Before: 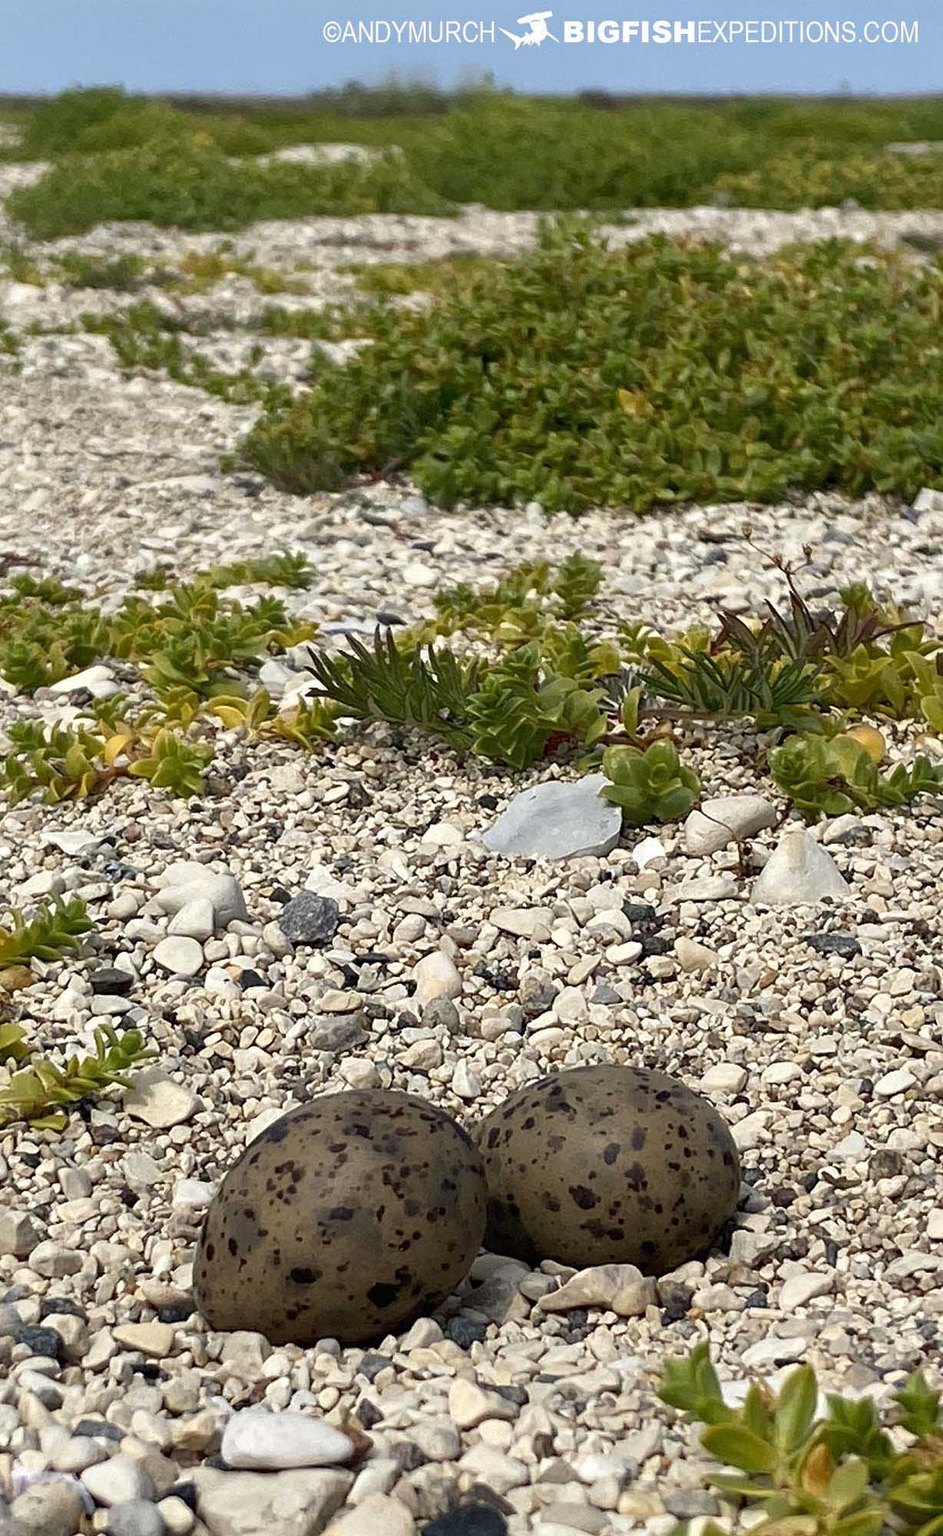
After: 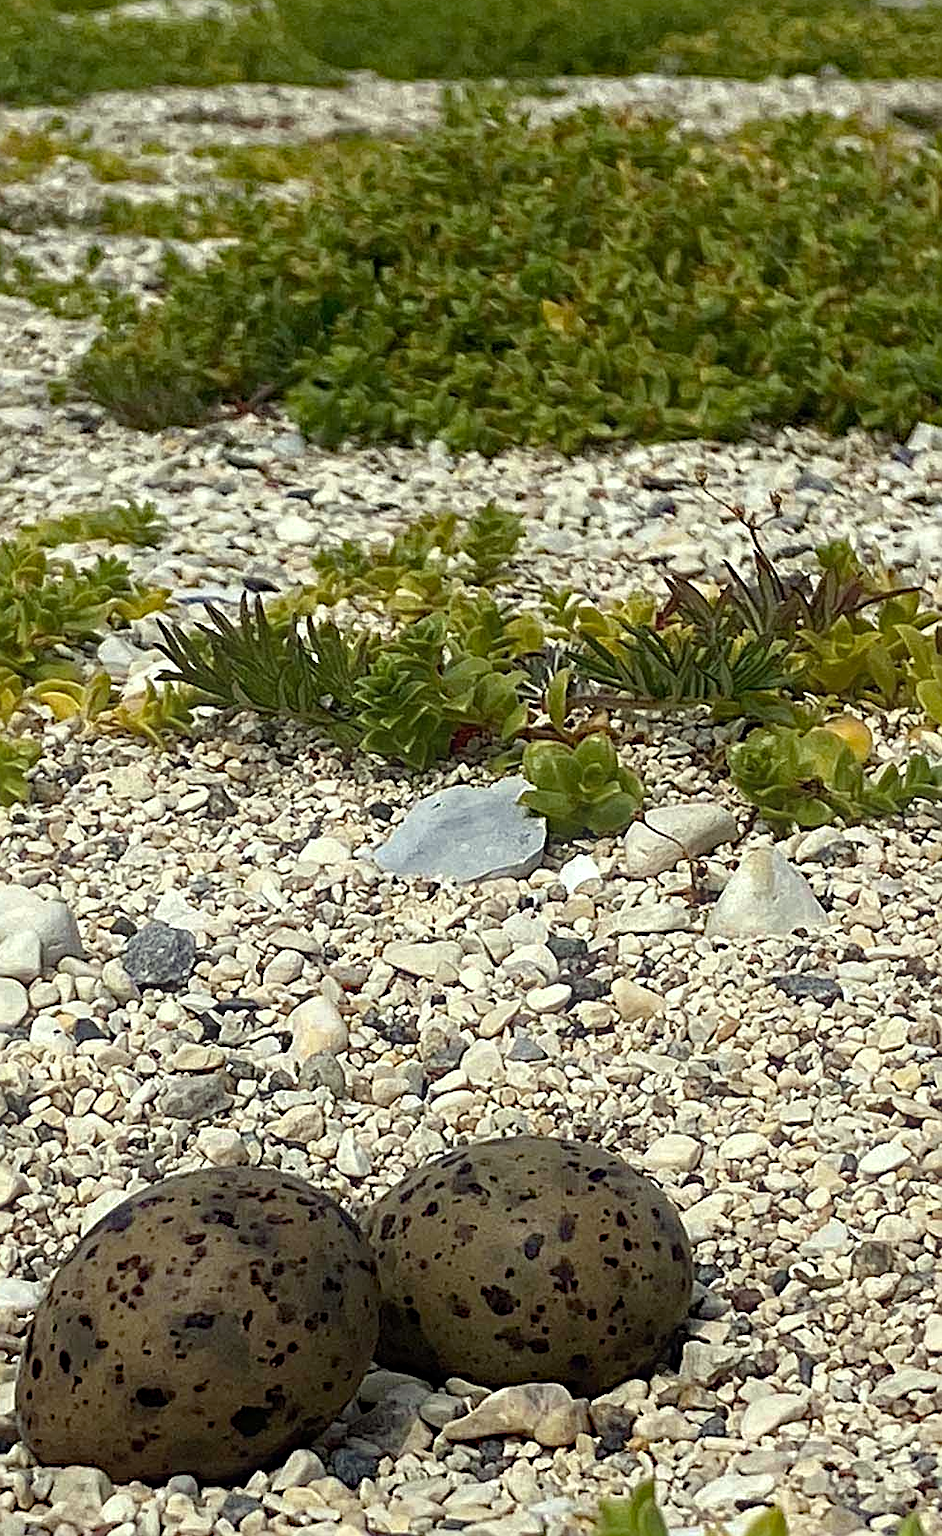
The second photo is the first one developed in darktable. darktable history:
haze removal: strength 0.42, compatibility mode true, adaptive false
crop: left 19.159%, top 9.58%, bottom 9.58%
bloom: size 9%, threshold 100%, strength 7%
sharpen: on, module defaults
color correction: highlights a* -4.73, highlights b* 5.06, saturation 0.97
contrast equalizer: y [[0.5 ×6], [0.5 ×6], [0.5, 0.5, 0.501, 0.545, 0.707, 0.863], [0 ×6], [0 ×6]]
